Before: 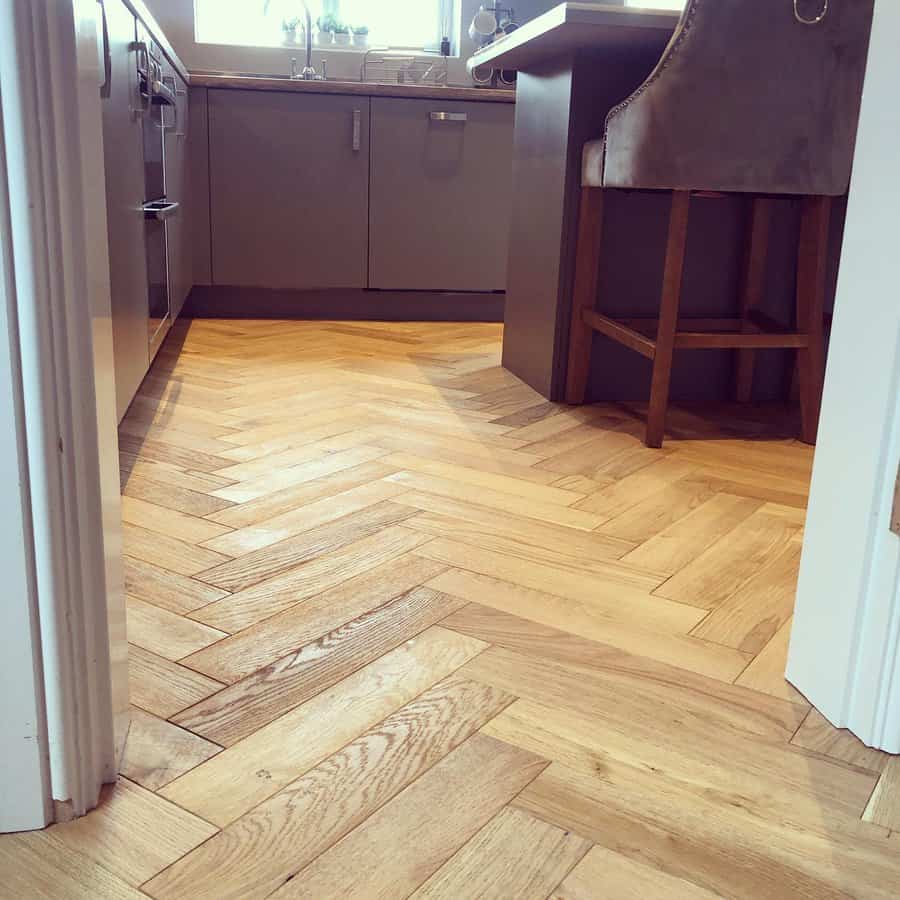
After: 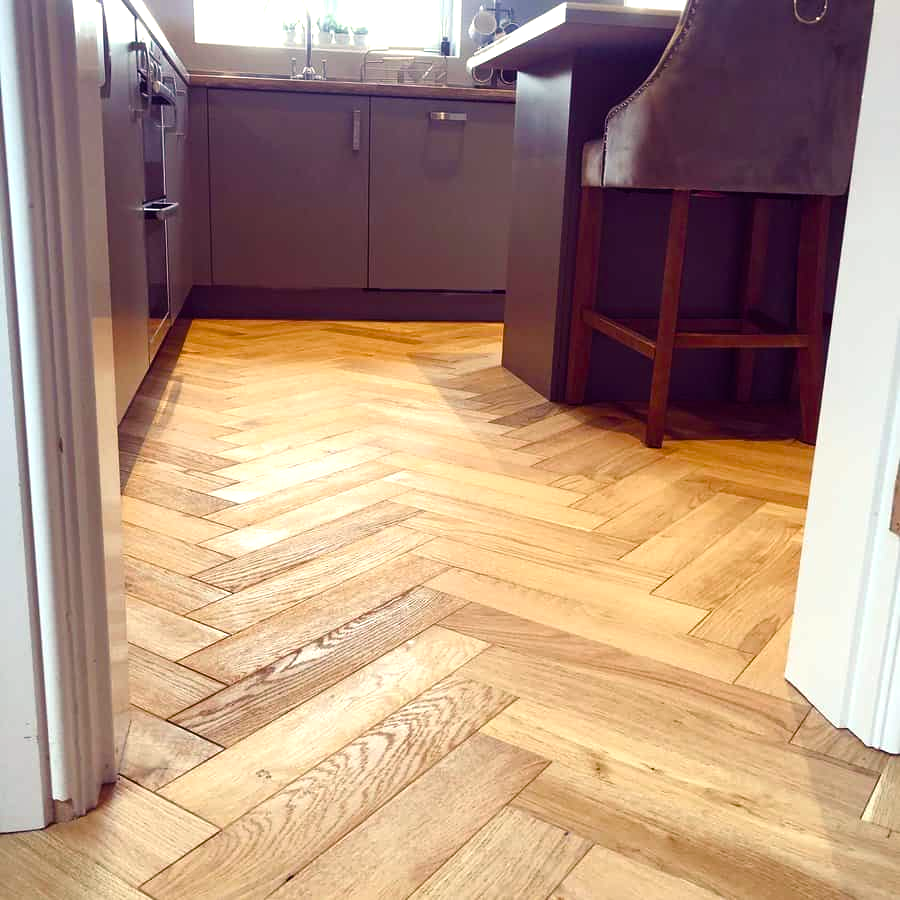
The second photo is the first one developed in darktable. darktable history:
vibrance: vibrance 10%
color balance rgb: shadows lift › chroma 1%, shadows lift › hue 217.2°, power › hue 310.8°, highlights gain › chroma 2%, highlights gain › hue 44.4°, global offset › luminance 0.25%, global offset › hue 171.6°, perceptual saturation grading › global saturation 14.09%, perceptual saturation grading › highlights -30%, perceptual saturation grading › shadows 50.67%, global vibrance 25%, contrast 20%
